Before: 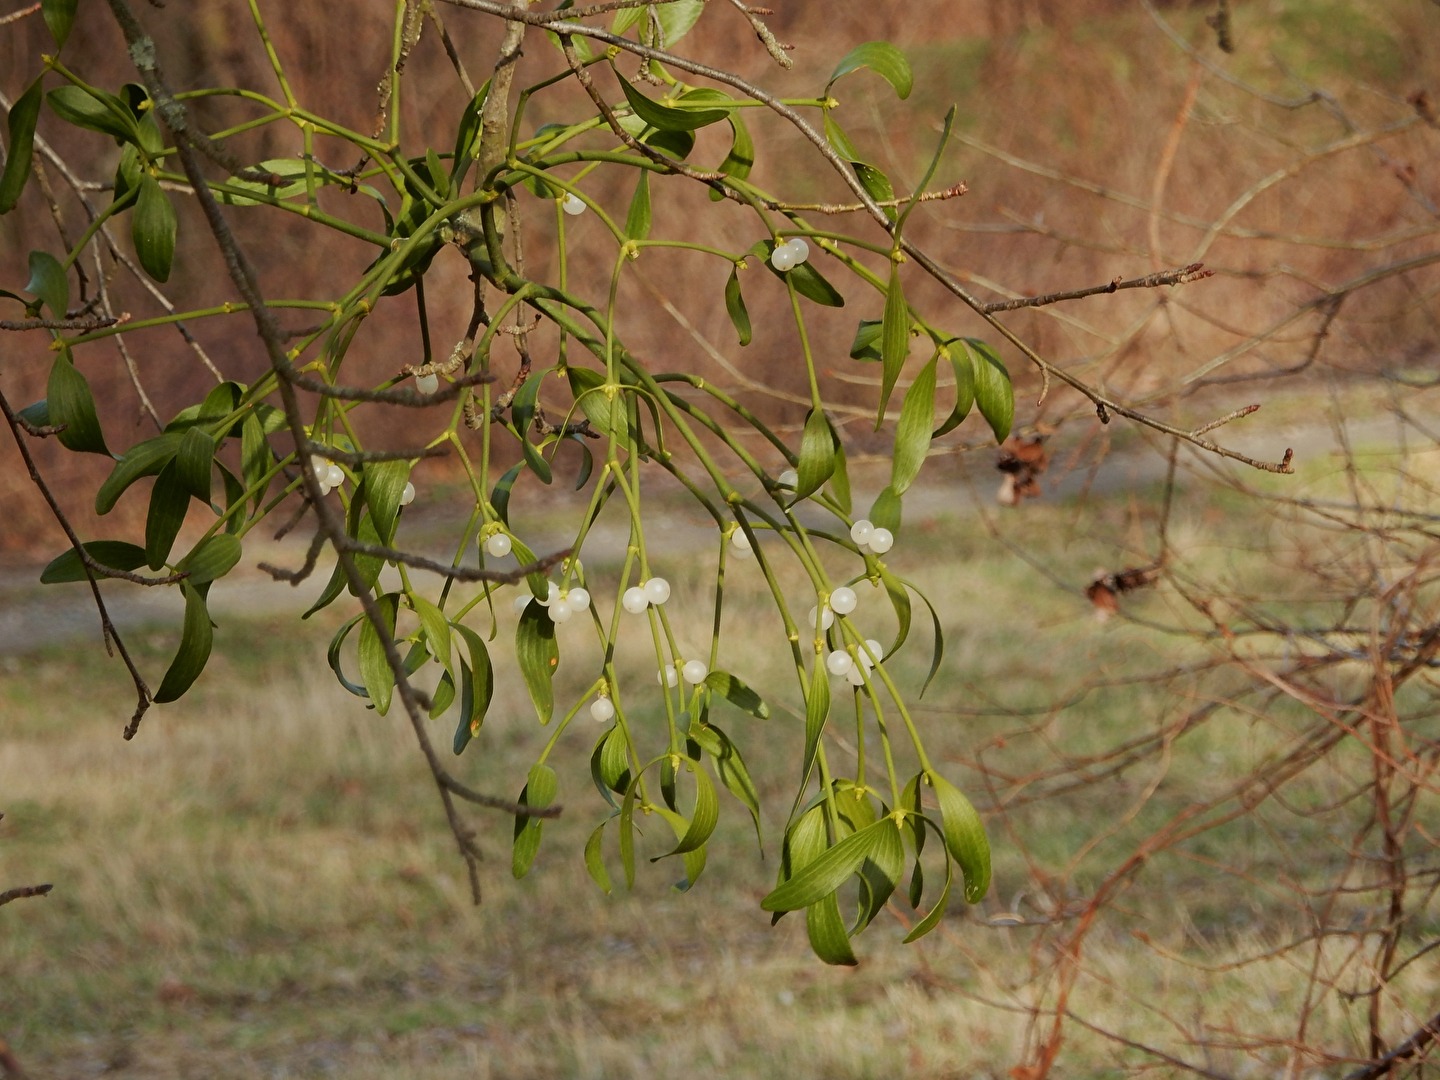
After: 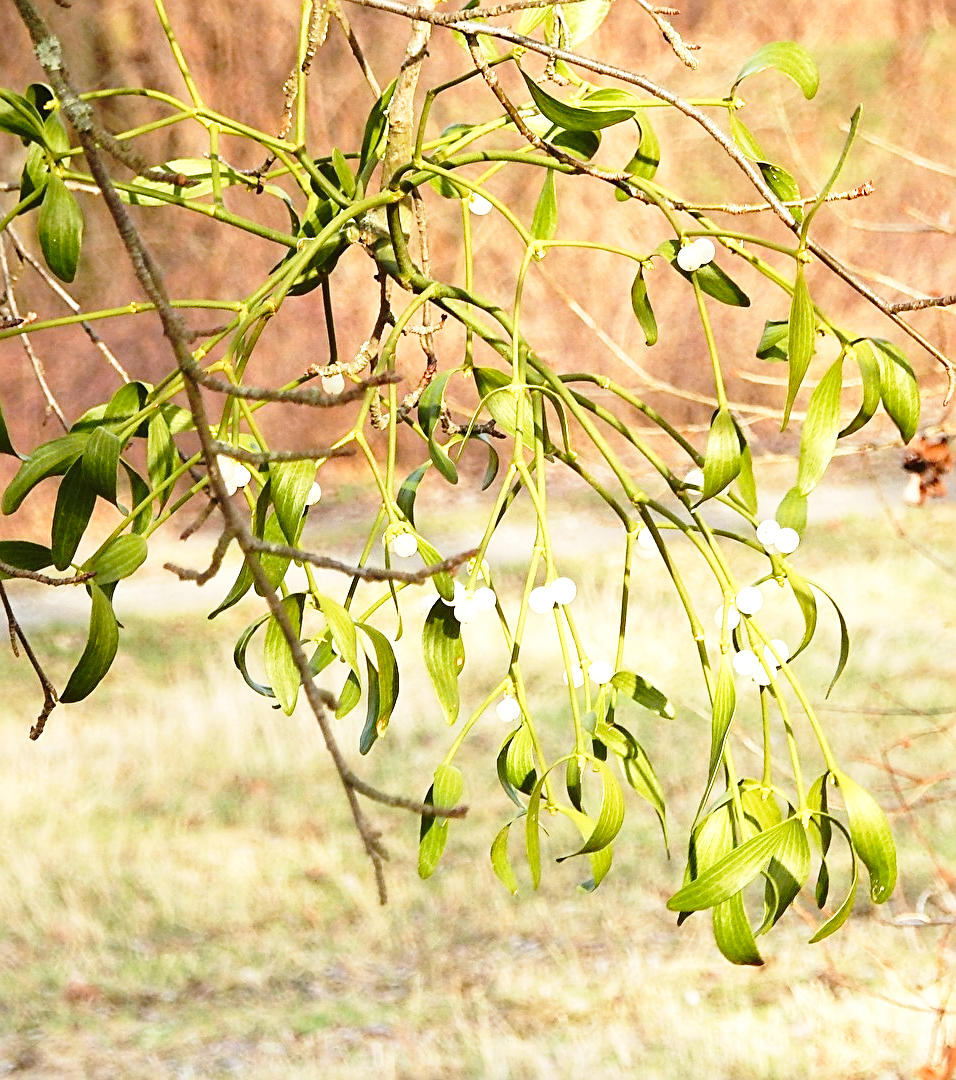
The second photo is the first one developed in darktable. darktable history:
crop and rotate: left 6.558%, right 27.047%
exposure: black level correction 0, exposure 1.325 EV, compensate exposure bias true, compensate highlight preservation false
sharpen: on, module defaults
shadows and highlights: shadows 20.31, highlights -20.71, soften with gaussian
base curve: curves: ch0 [(0, 0) (0.028, 0.03) (0.121, 0.232) (0.46, 0.748) (0.859, 0.968) (1, 1)], preserve colors none
